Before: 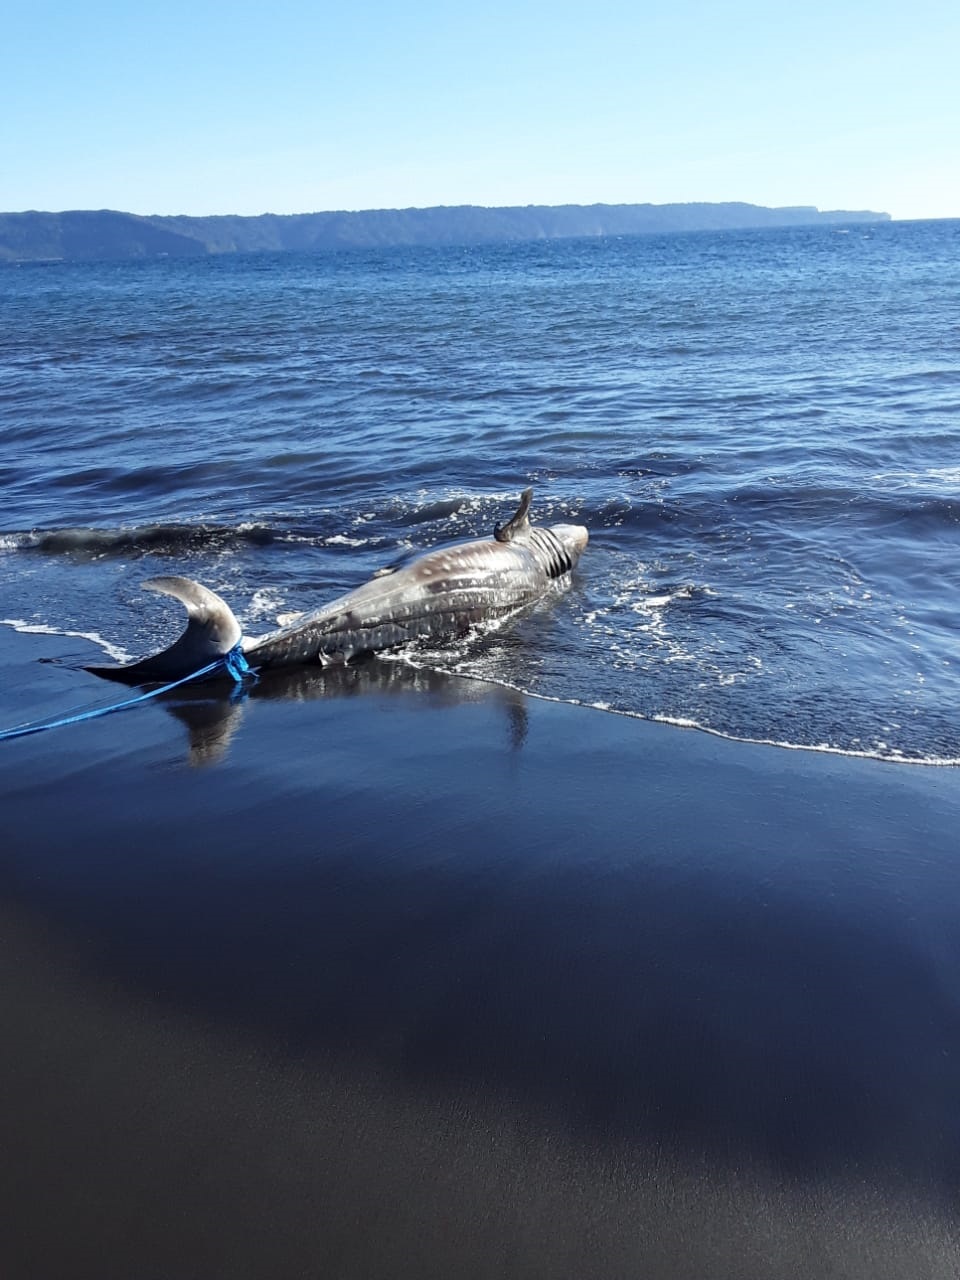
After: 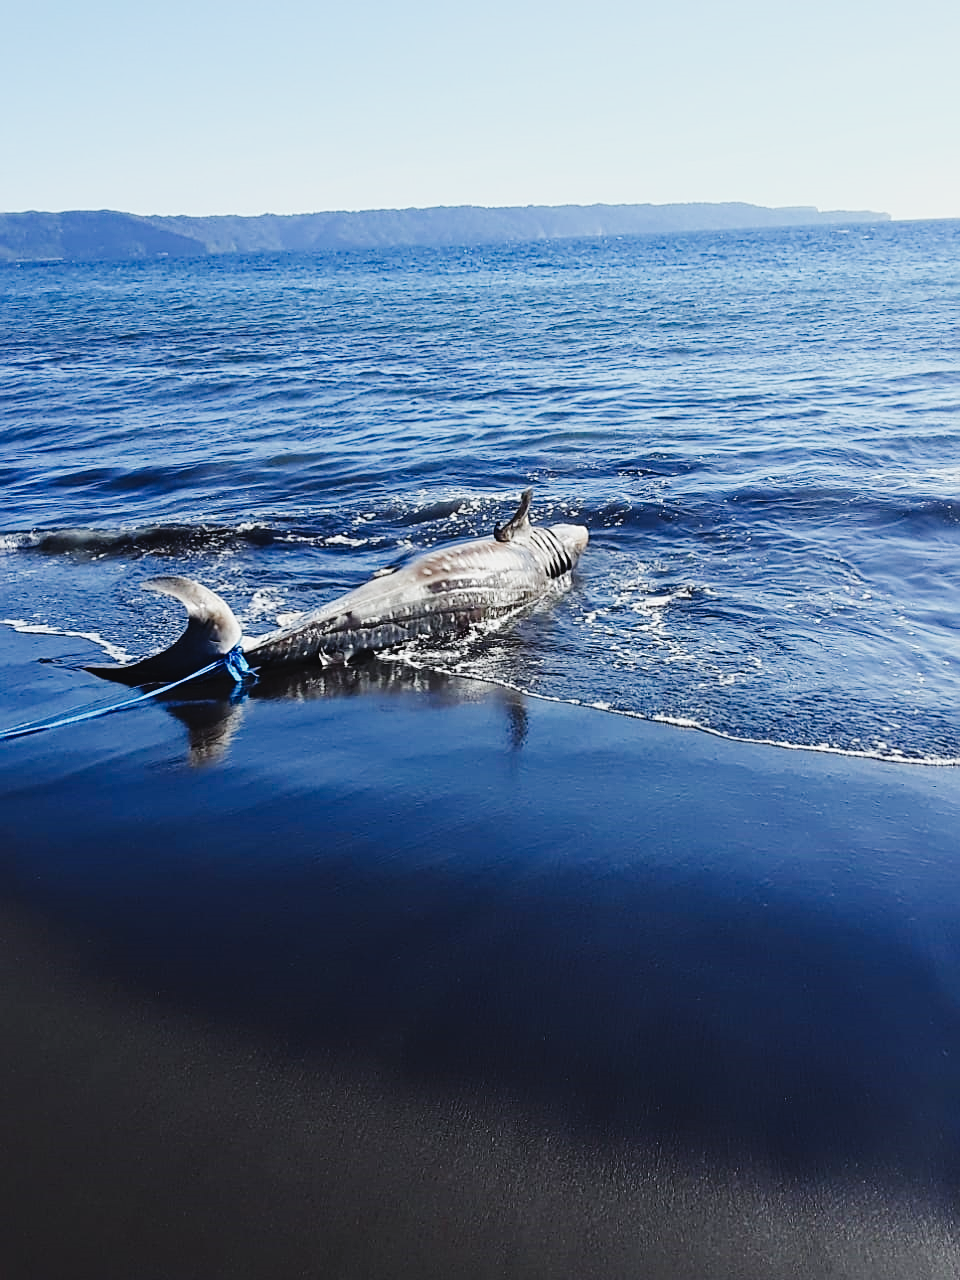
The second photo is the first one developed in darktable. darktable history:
sharpen: amount 0.559
tone curve: curves: ch0 [(0, 0.03) (0.113, 0.087) (0.207, 0.184) (0.515, 0.612) (0.712, 0.793) (1, 0.946)]; ch1 [(0, 0) (0.172, 0.123) (0.317, 0.279) (0.414, 0.382) (0.476, 0.479) (0.505, 0.498) (0.534, 0.534) (0.621, 0.65) (0.709, 0.764) (1, 1)]; ch2 [(0, 0) (0.411, 0.424) (0.505, 0.505) (0.521, 0.524) (0.537, 0.57) (0.65, 0.699) (1, 1)], preserve colors none
